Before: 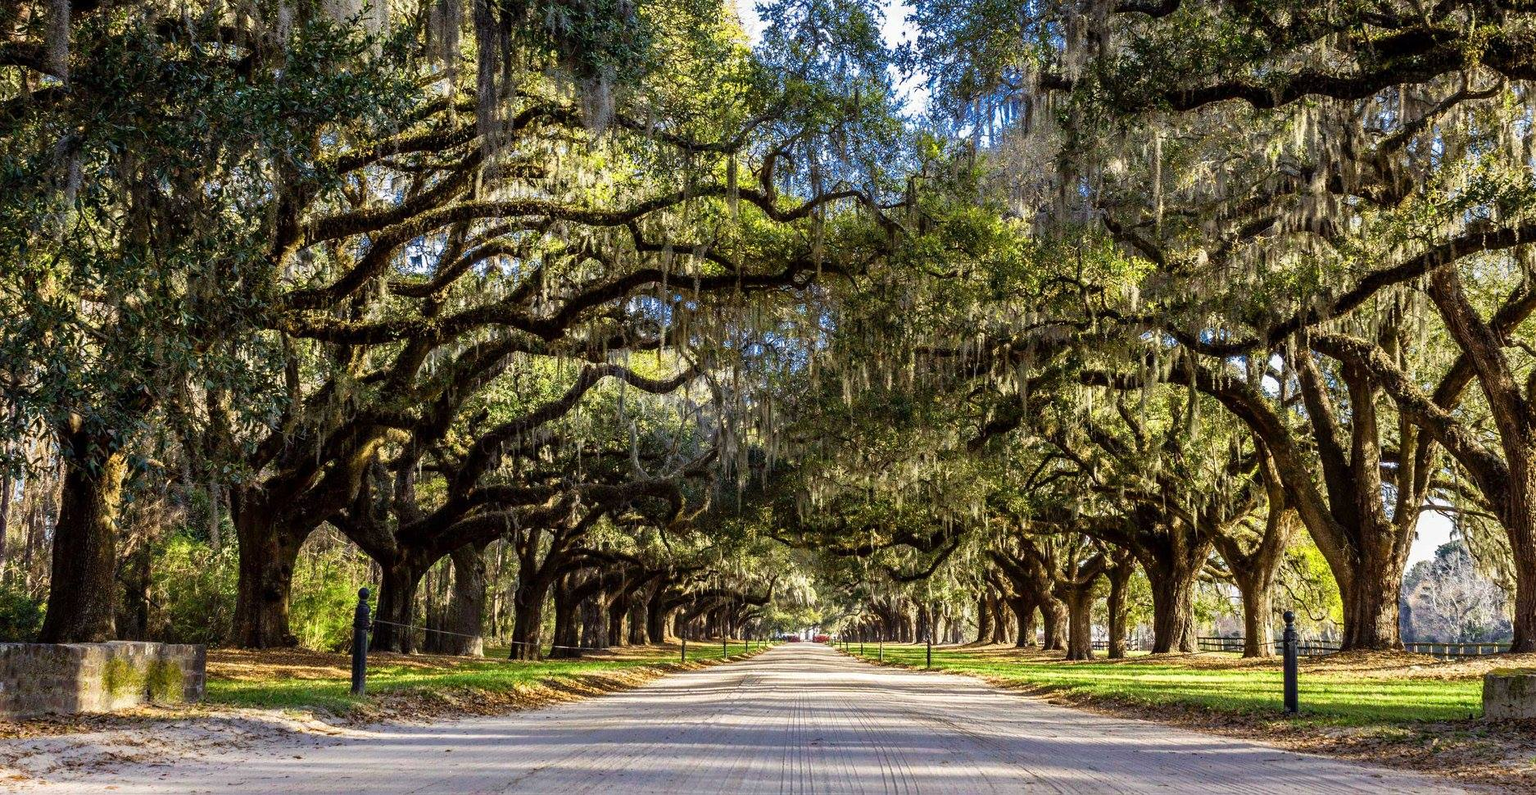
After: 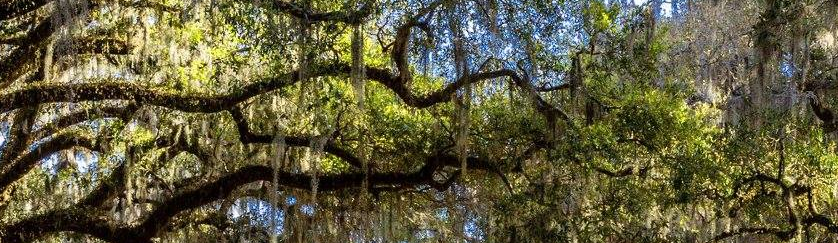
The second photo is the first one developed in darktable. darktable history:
crop: left 28.64%, top 16.832%, right 26.637%, bottom 58.055%
shadows and highlights: shadows 25, highlights -48, soften with gaussian
